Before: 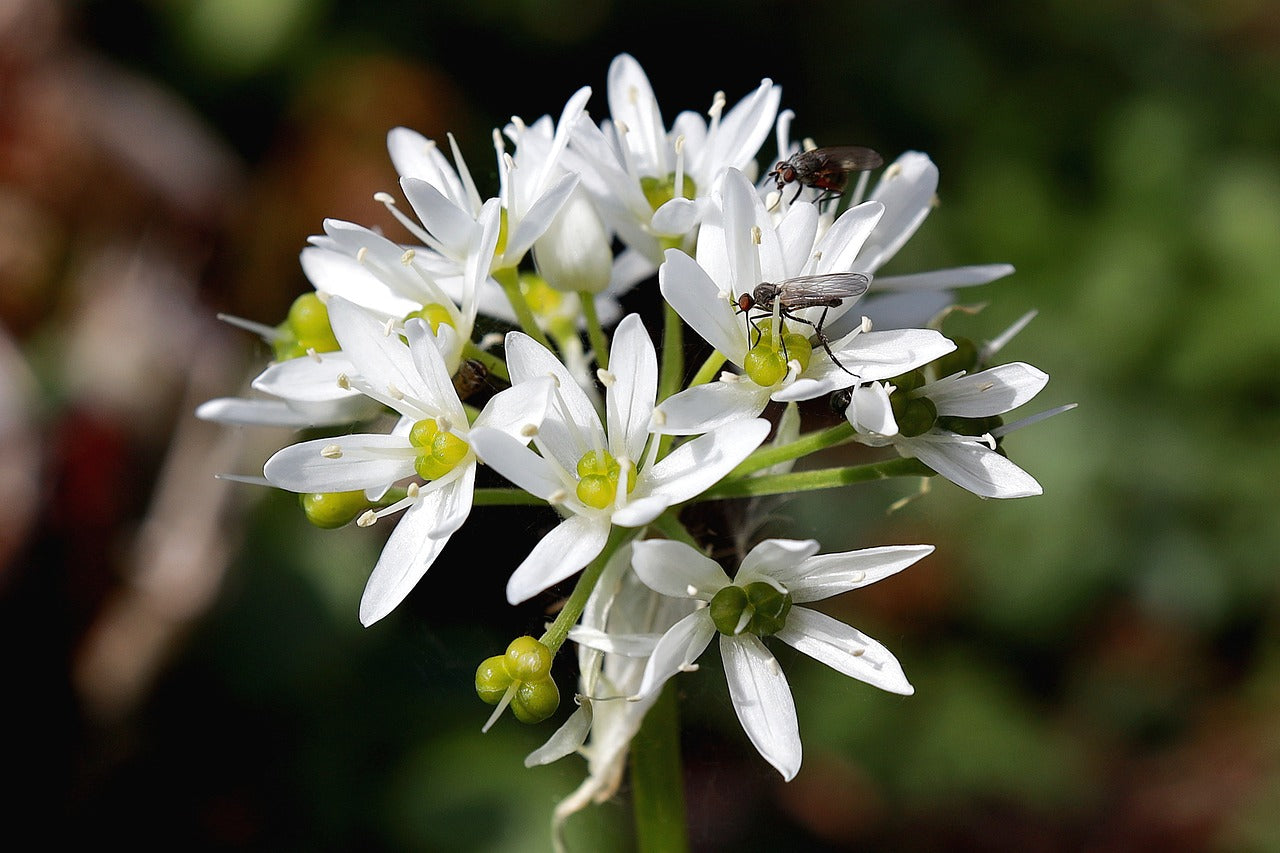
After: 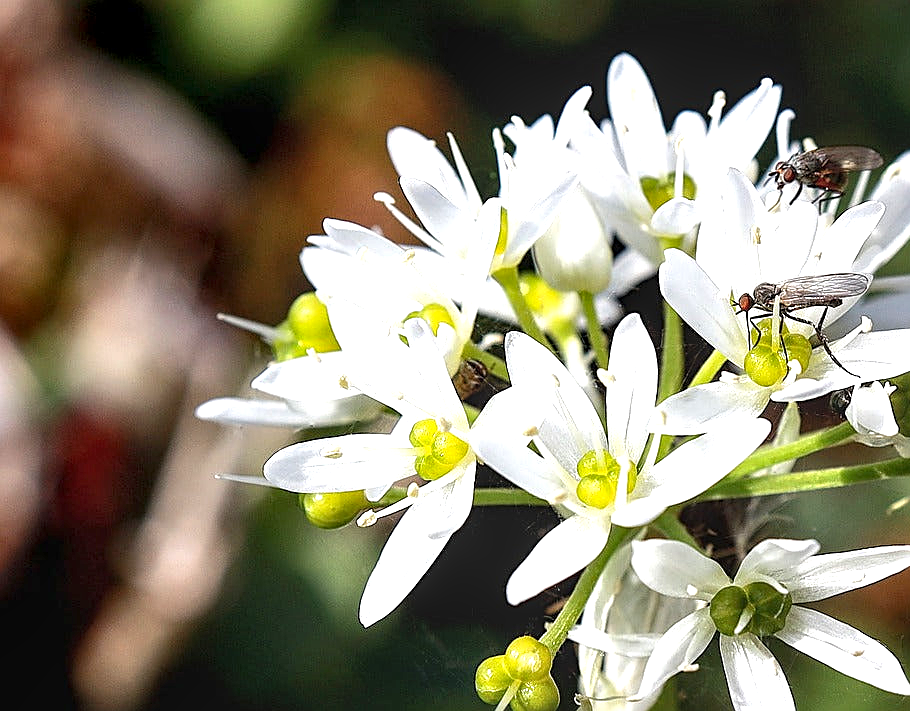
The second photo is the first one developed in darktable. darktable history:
local contrast: detail 130%
crop: right 28.885%, bottom 16.626%
exposure: black level correction 0.001, exposure 1.05 EV, compensate exposure bias true, compensate highlight preservation false
sharpen: on, module defaults
white balance: emerald 1
